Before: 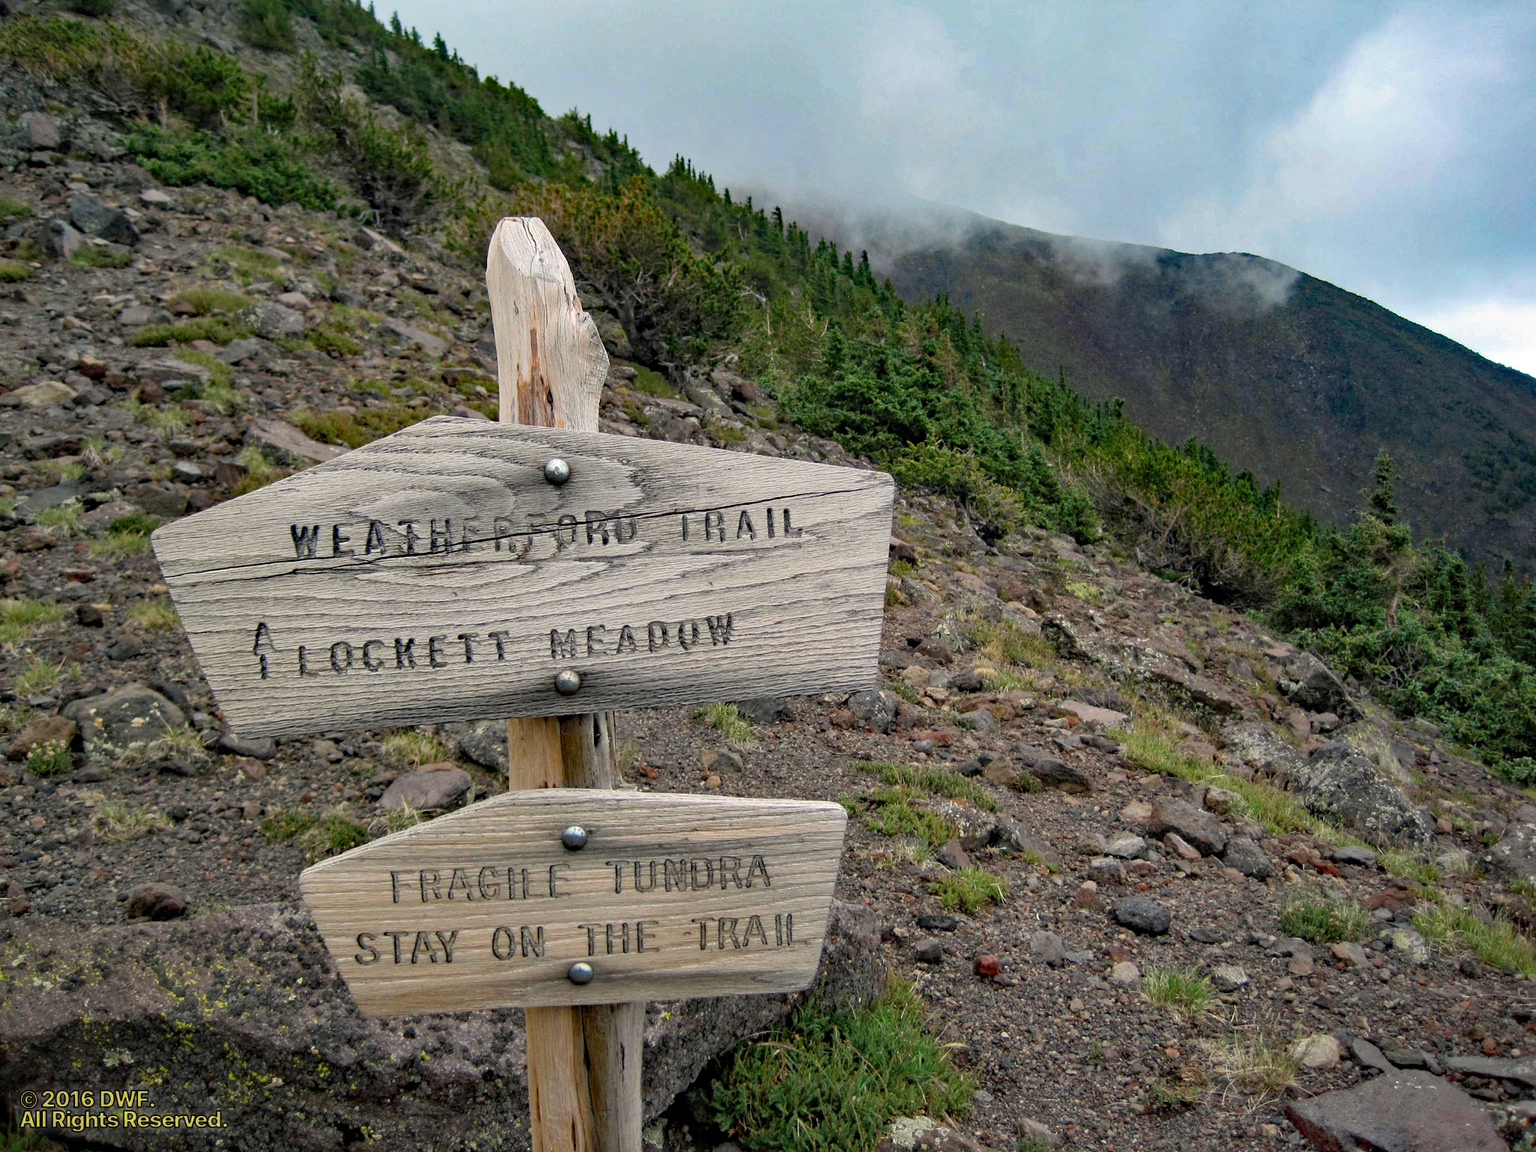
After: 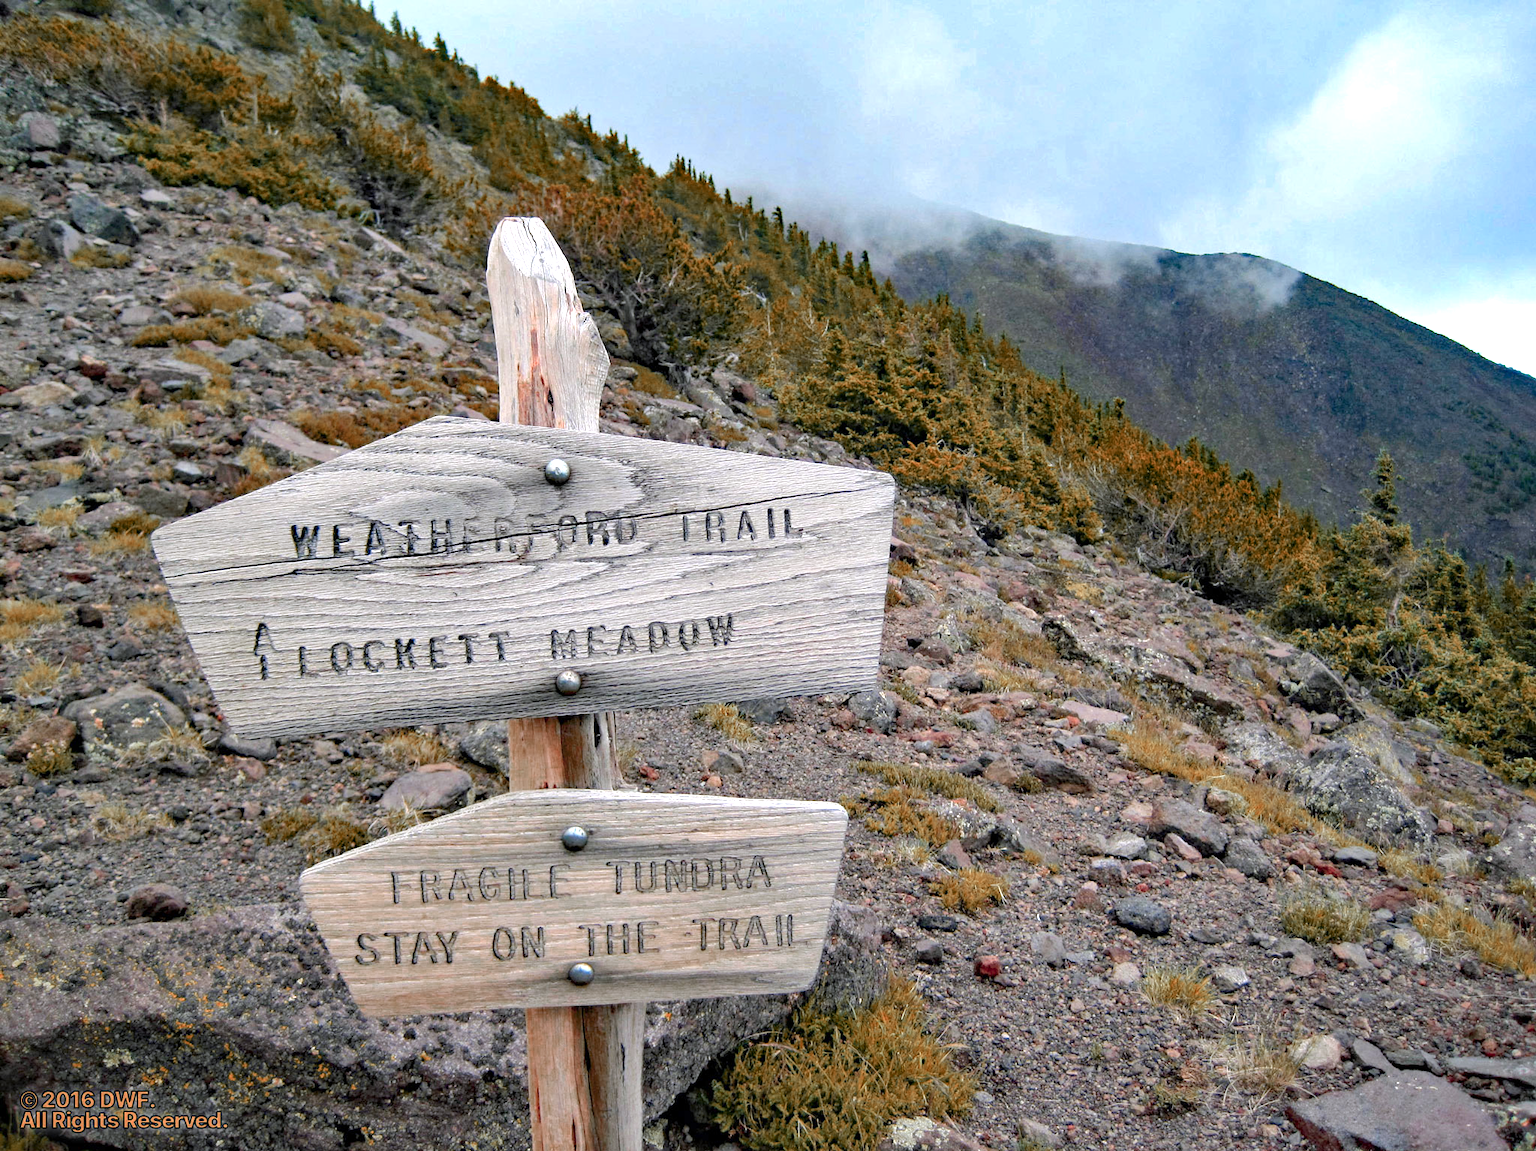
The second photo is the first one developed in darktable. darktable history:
exposure: exposure 0.6 EV, compensate highlight preservation false
color zones: curves: ch0 [(0.006, 0.385) (0.143, 0.563) (0.243, 0.321) (0.352, 0.464) (0.516, 0.456) (0.625, 0.5) (0.75, 0.5) (0.875, 0.5)]; ch1 [(0, 0.5) (0.134, 0.504) (0.246, 0.463) (0.421, 0.515) (0.5, 0.56) (0.625, 0.5) (0.75, 0.5) (0.875, 0.5)]; ch2 [(0, 0.5) (0.131, 0.426) (0.307, 0.289) (0.38, 0.188) (0.513, 0.216) (0.625, 0.548) (0.75, 0.468) (0.838, 0.396) (0.971, 0.311)]
color calibration: illuminant as shot in camera, x 0.358, y 0.373, temperature 4628.91 K
base curve: curves: ch0 [(0, 0) (0.262, 0.32) (0.722, 0.705) (1, 1)]
